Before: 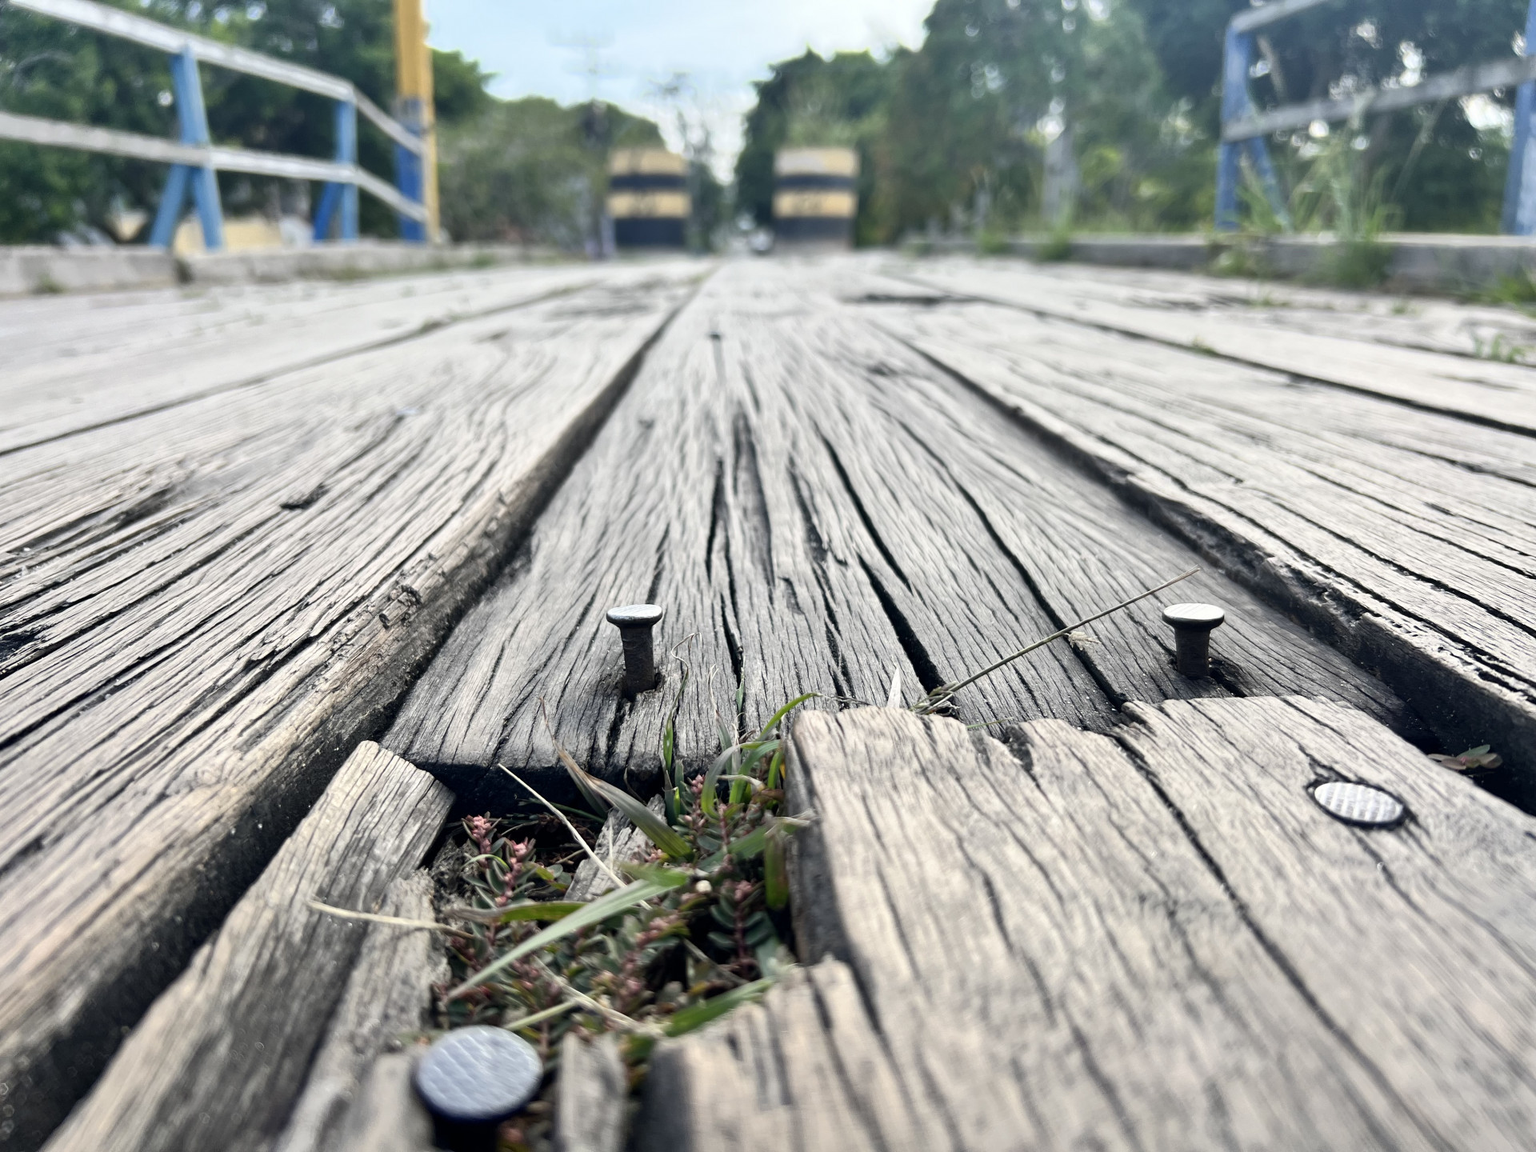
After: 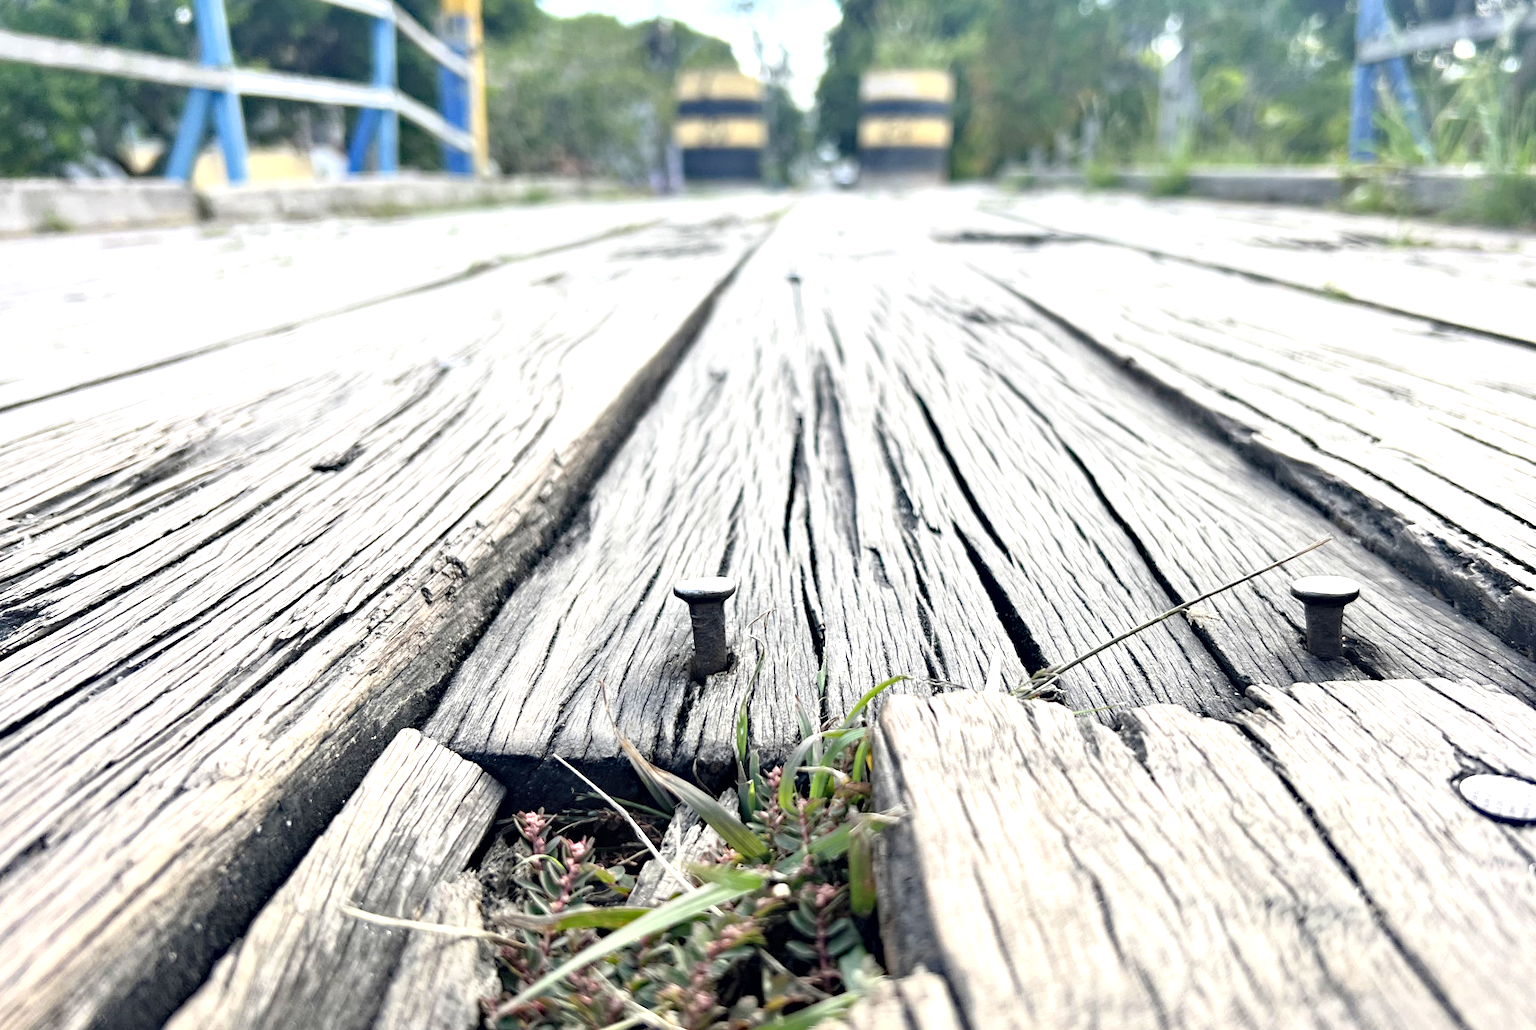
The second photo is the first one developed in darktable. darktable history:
crop: top 7.413%, right 9.907%, bottom 11.964%
contrast brightness saturation: brightness 0.125
haze removal: strength 0.287, distance 0.251, compatibility mode true, adaptive false
exposure: exposure 0.777 EV, compensate exposure bias true, compensate highlight preservation false
